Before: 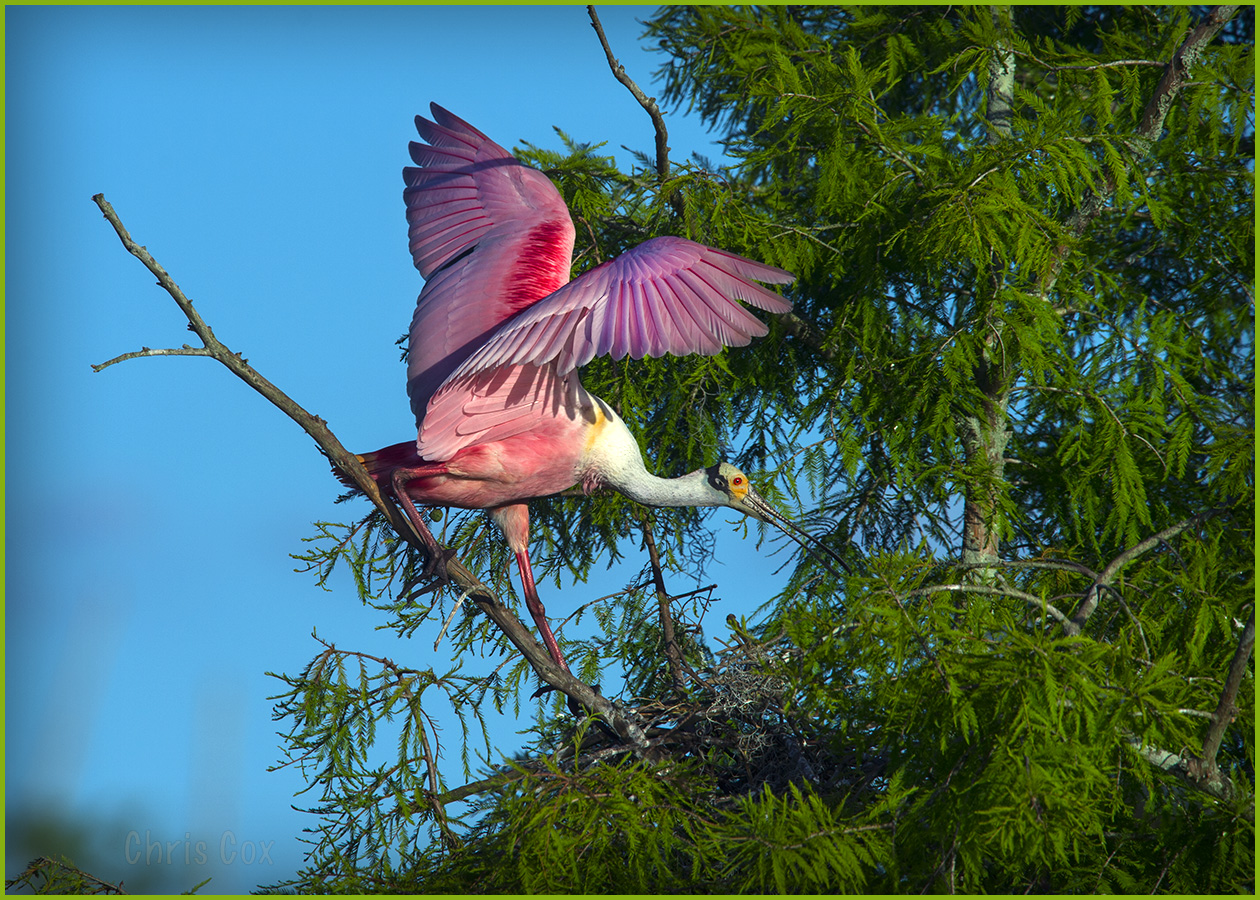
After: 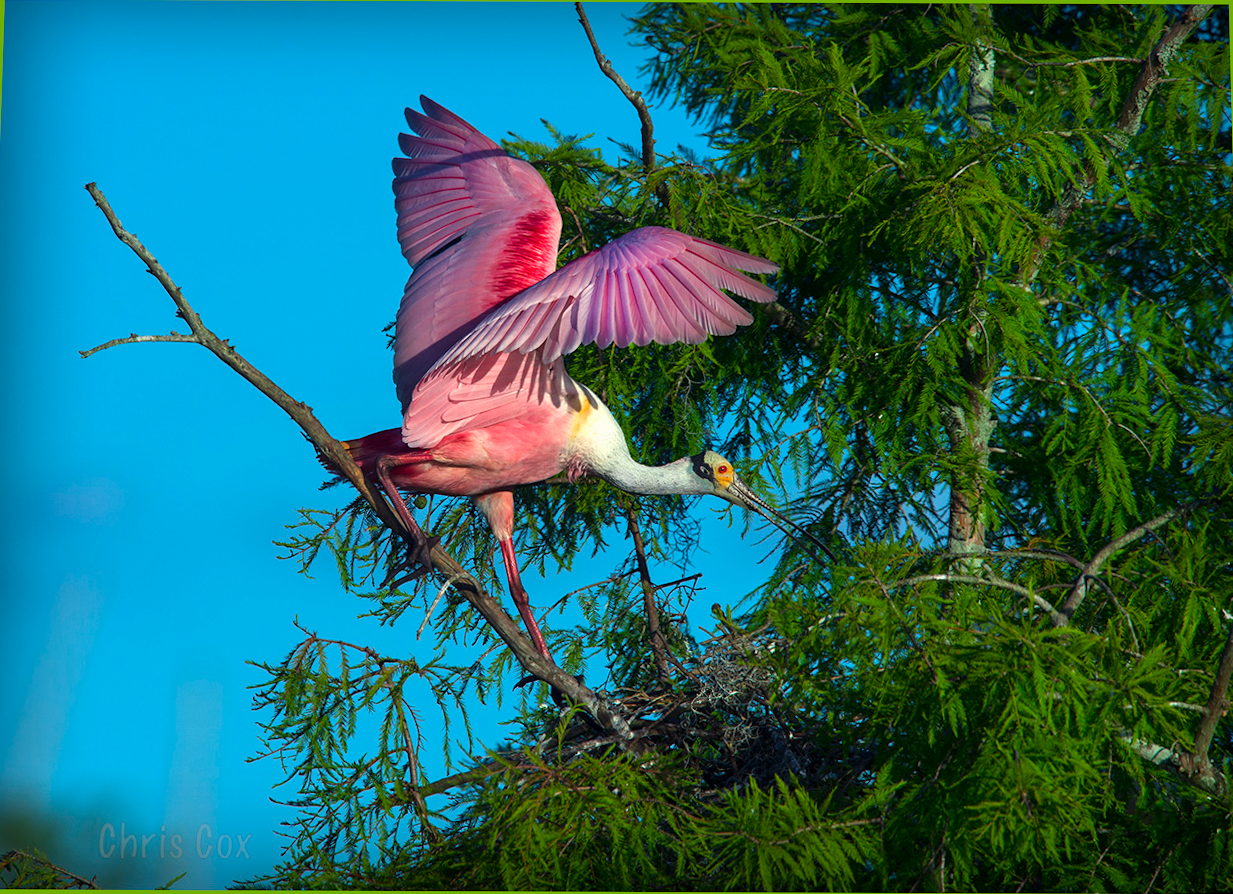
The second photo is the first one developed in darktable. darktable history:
rotate and perspective: rotation 0.226°, lens shift (vertical) -0.042, crop left 0.023, crop right 0.982, crop top 0.006, crop bottom 0.994
exposure: exposure -0.021 EV, compensate highlight preservation false
